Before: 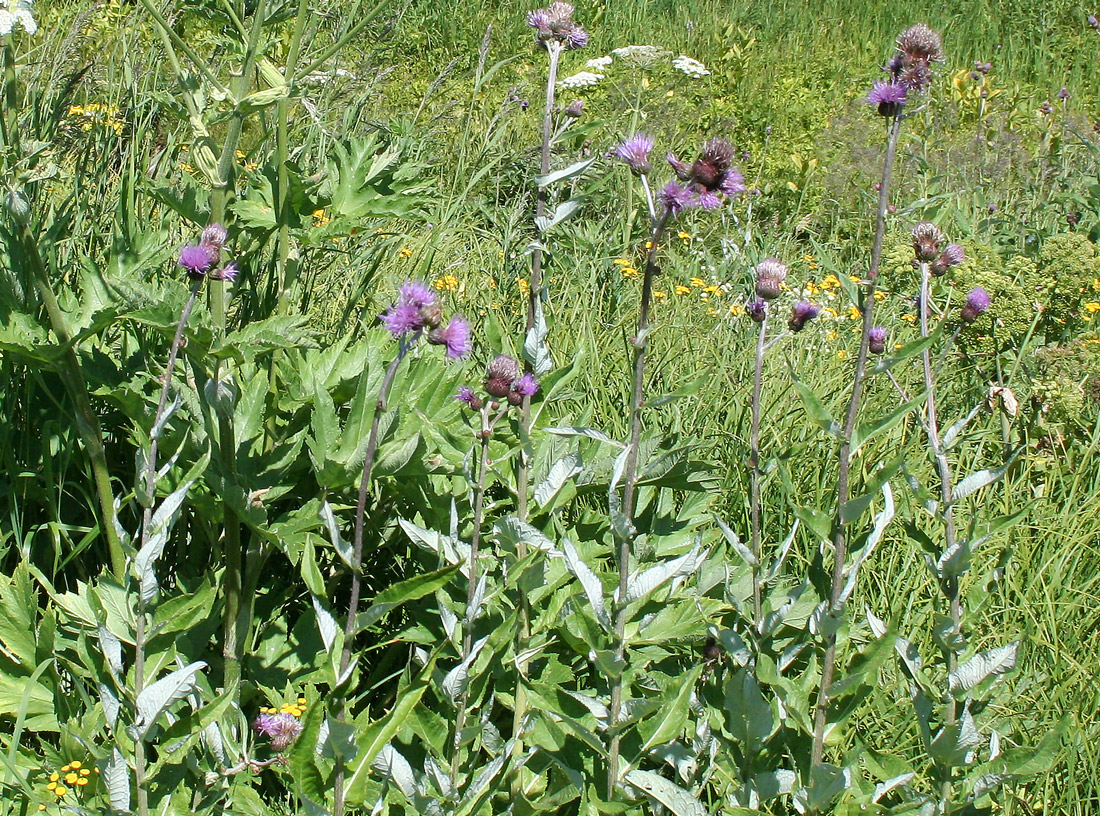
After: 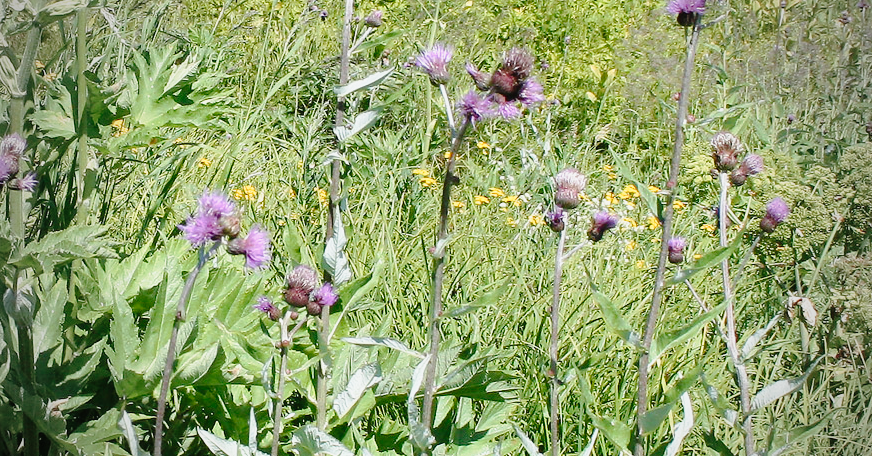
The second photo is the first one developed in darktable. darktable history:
tone curve: curves: ch0 [(0, 0.015) (0.084, 0.074) (0.162, 0.165) (0.304, 0.382) (0.466, 0.576) (0.654, 0.741) (0.848, 0.906) (0.984, 0.963)]; ch1 [(0, 0) (0.34, 0.235) (0.46, 0.46) (0.515, 0.502) (0.553, 0.567) (0.764, 0.815) (1, 1)]; ch2 [(0, 0) (0.44, 0.458) (0.479, 0.492) (0.524, 0.507) (0.547, 0.579) (0.673, 0.712) (1, 1)], preserve colors none
crop: left 18.274%, top 11.111%, right 2.432%, bottom 32.946%
vignetting: fall-off start 67.07%, width/height ratio 1.011
